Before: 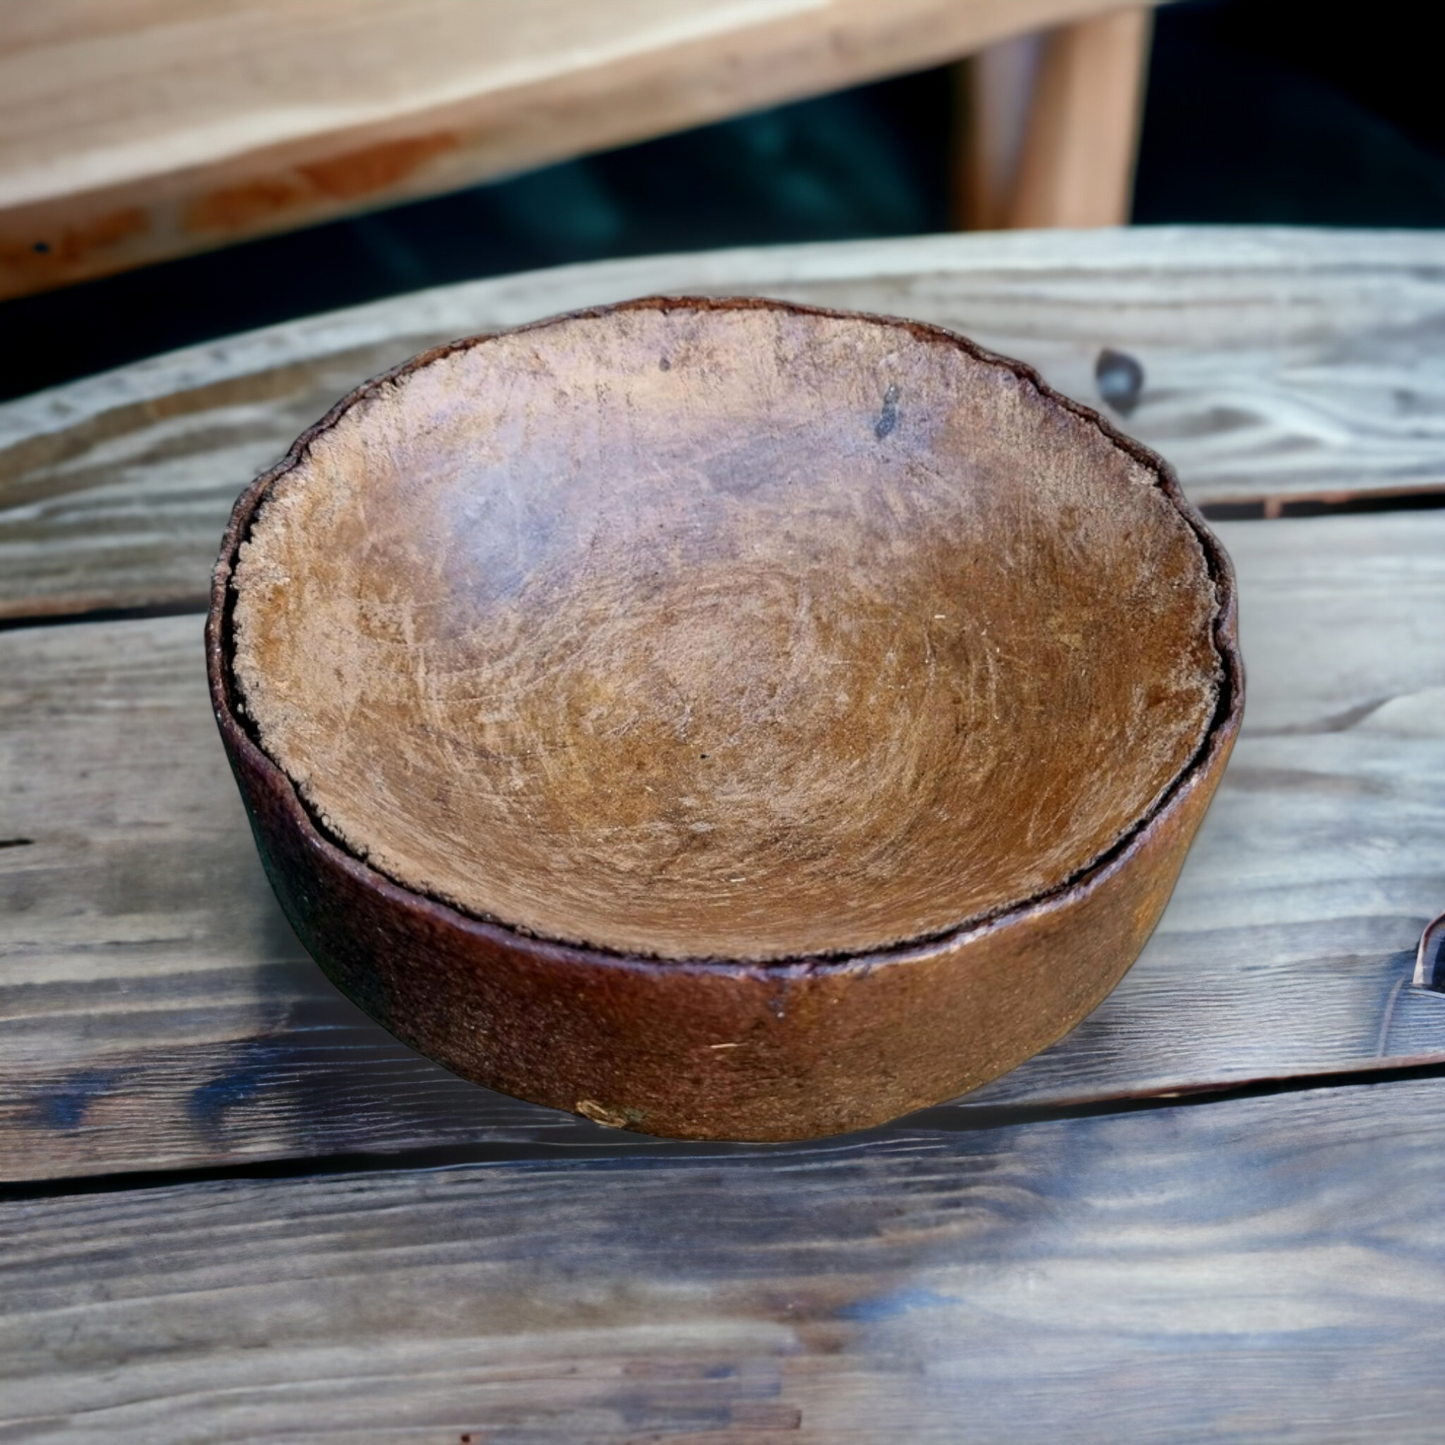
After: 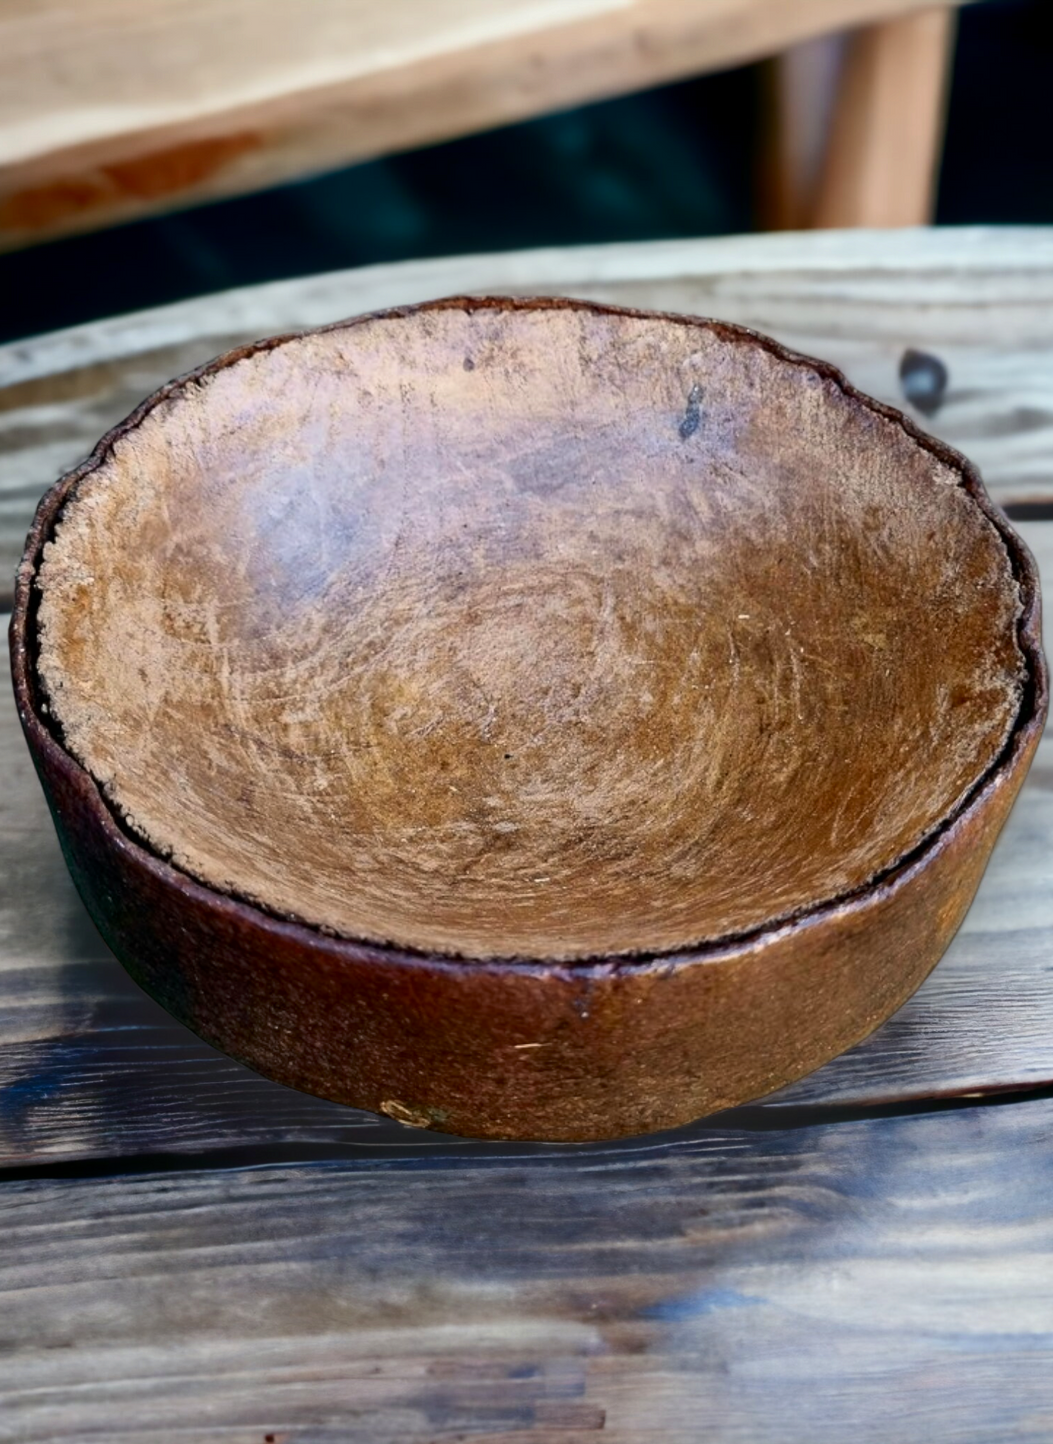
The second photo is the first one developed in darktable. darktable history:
crop: left 13.622%, top 0%, right 13.464%
contrast brightness saturation: contrast 0.153, brightness -0.013, saturation 0.103
